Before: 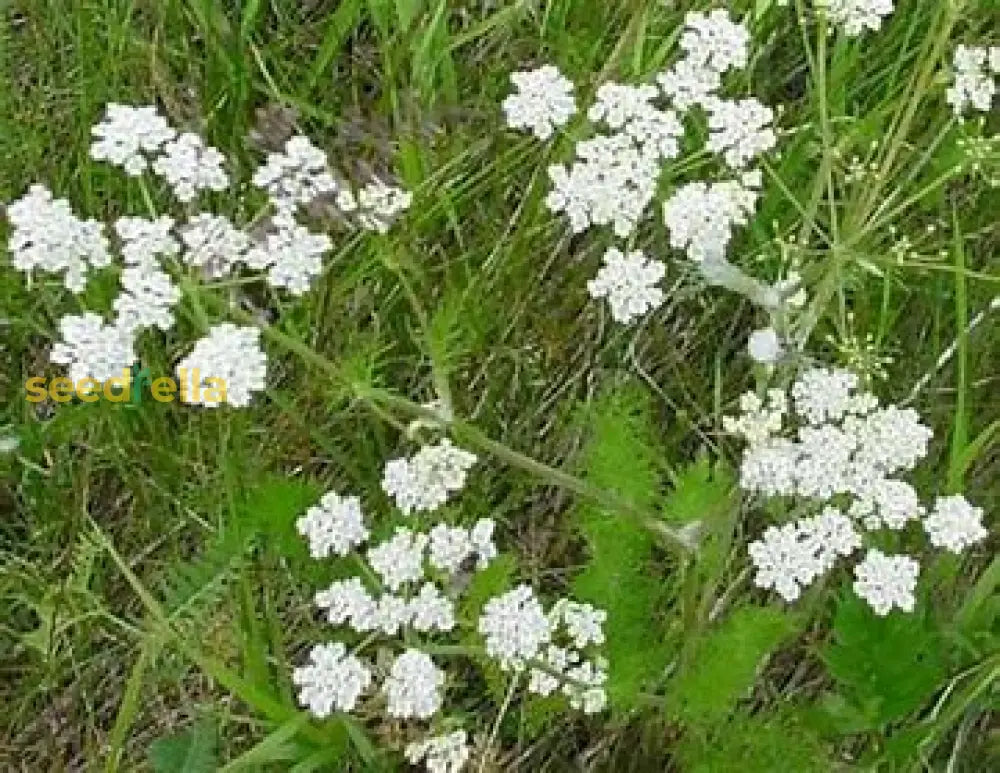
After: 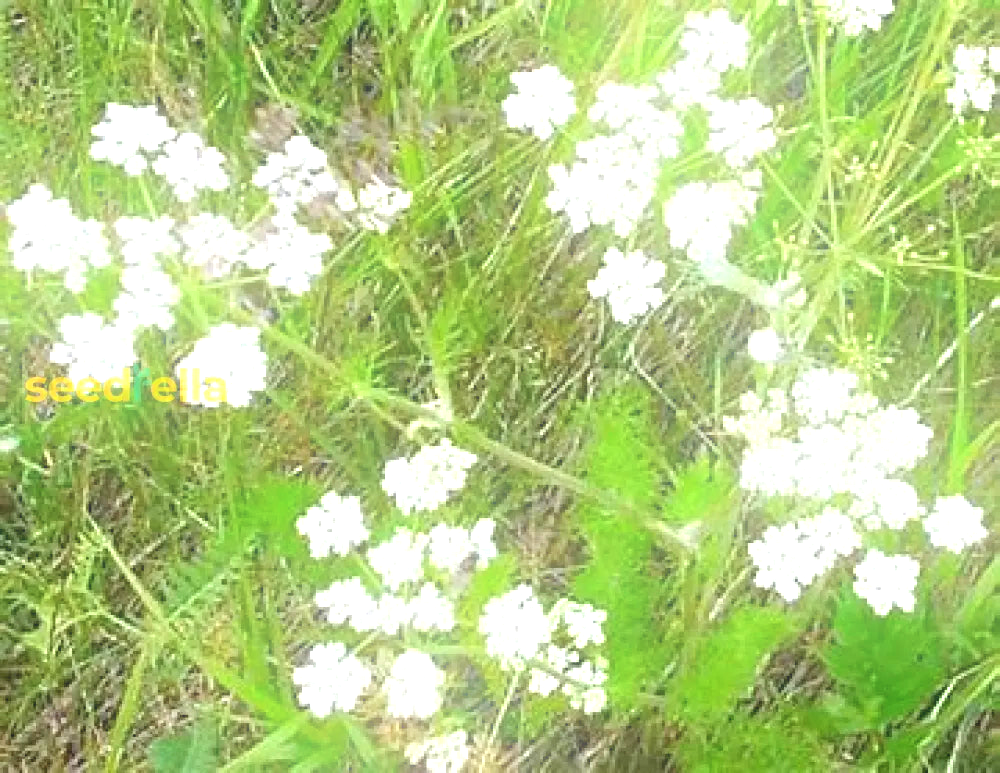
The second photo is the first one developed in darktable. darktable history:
bloom: on, module defaults
exposure: black level correction 0, exposure 1.2 EV, compensate exposure bias true, compensate highlight preservation false
